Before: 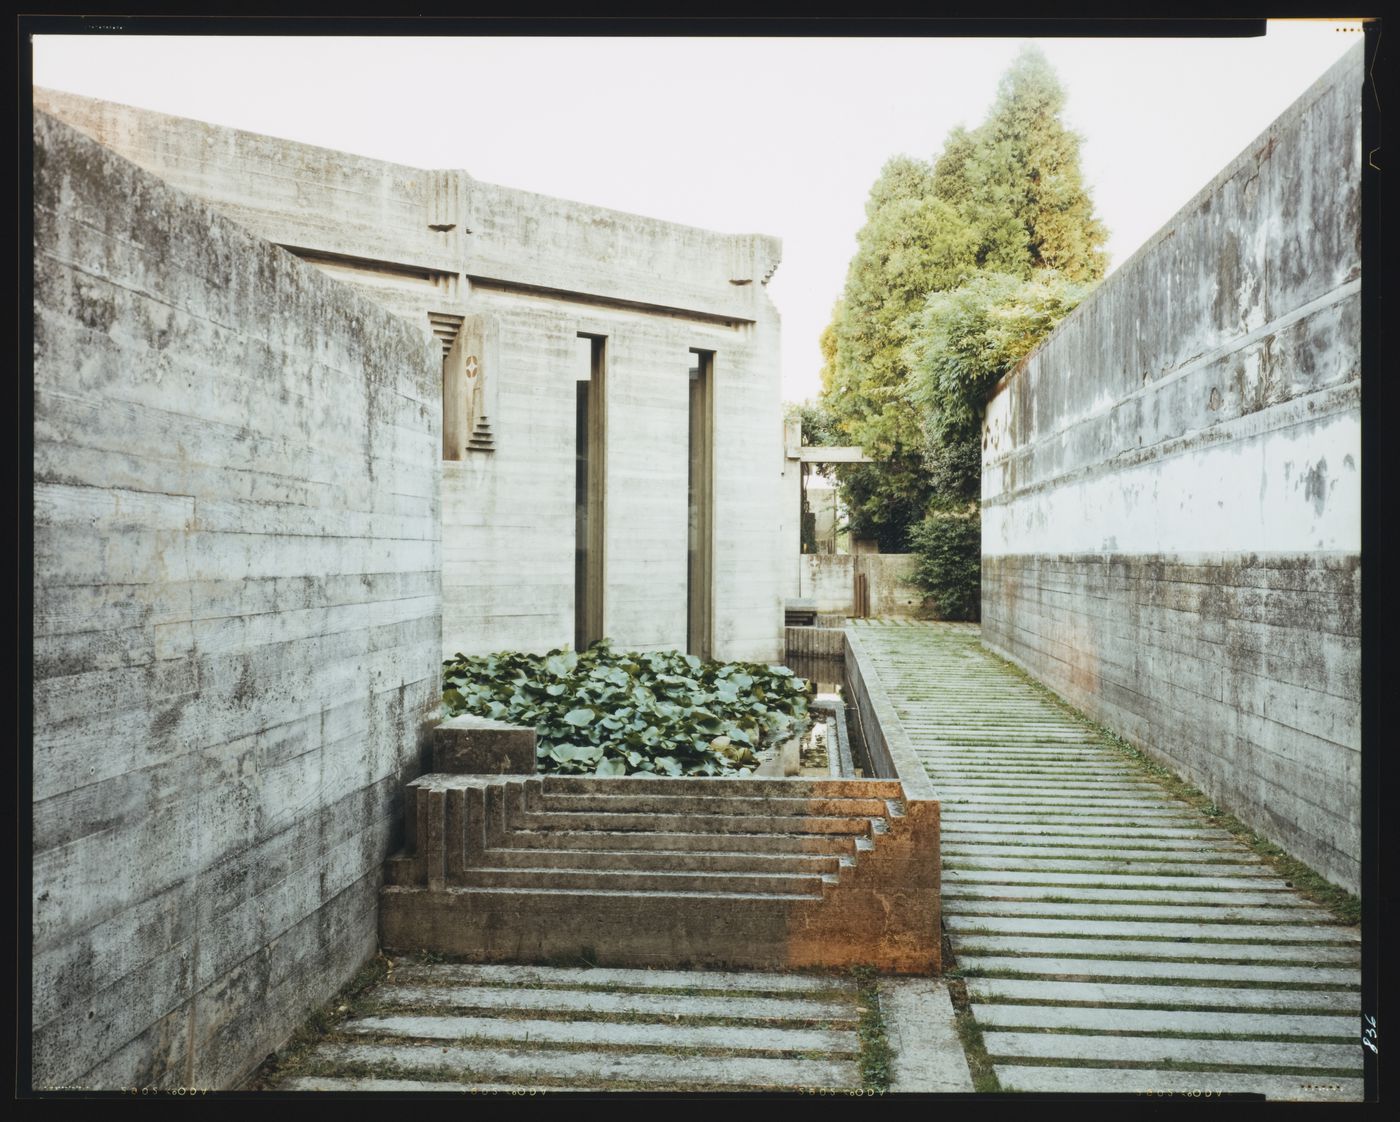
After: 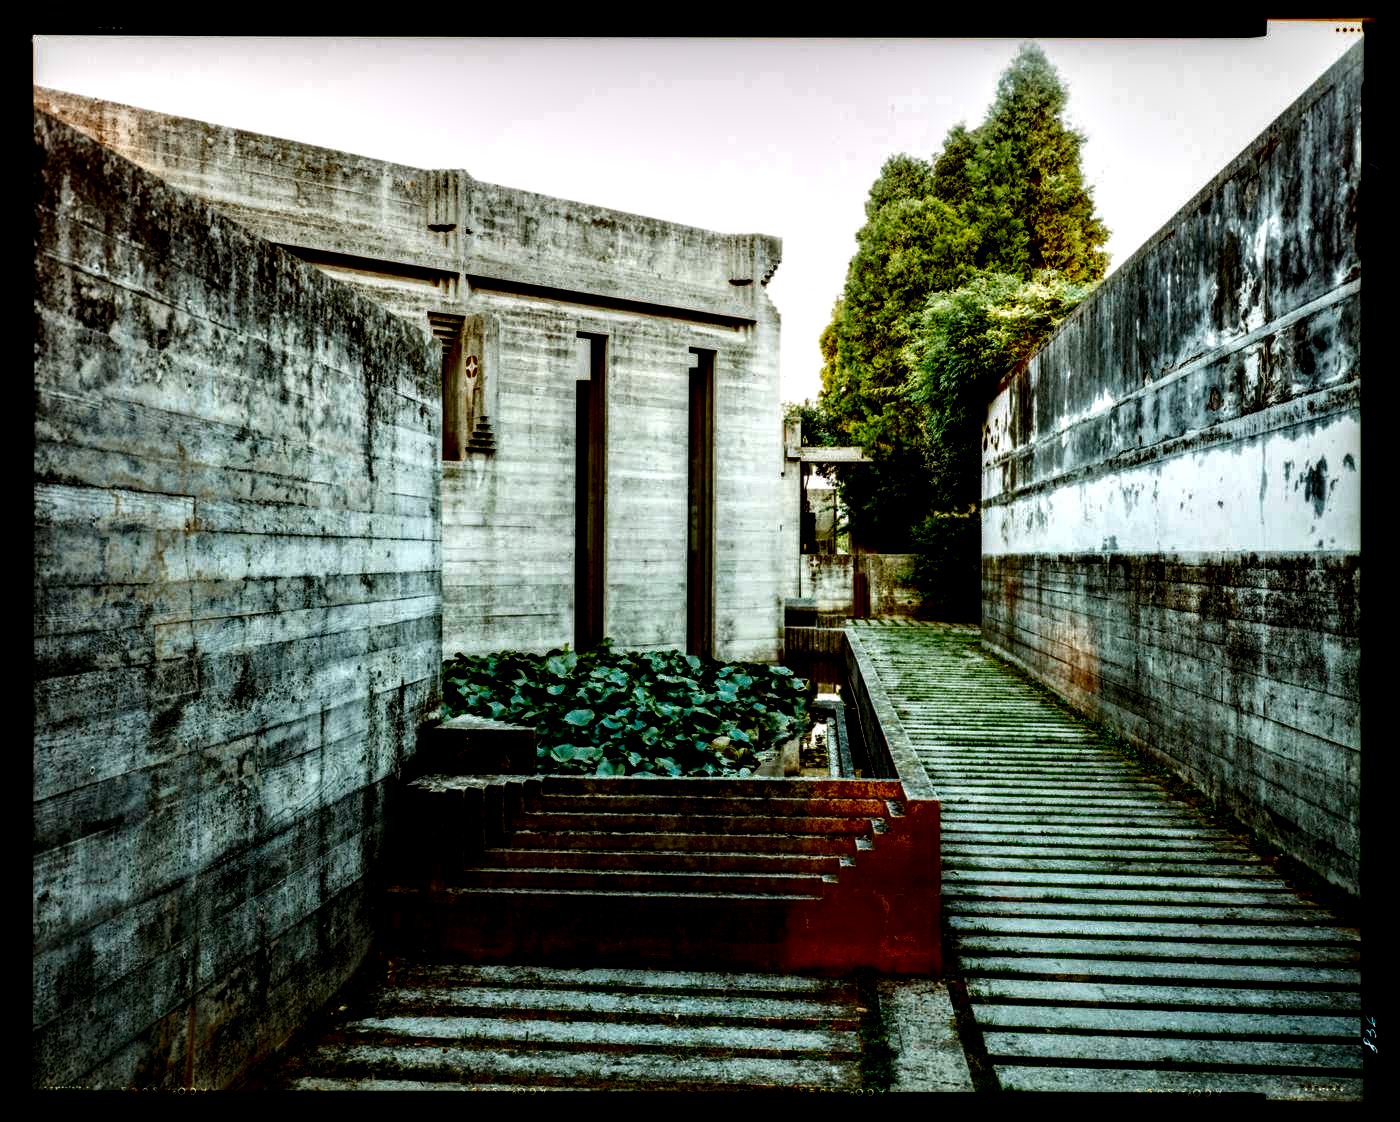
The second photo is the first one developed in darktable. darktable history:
contrast brightness saturation: brightness -0.987, saturation 0.995
local contrast: shadows 181%, detail 224%
